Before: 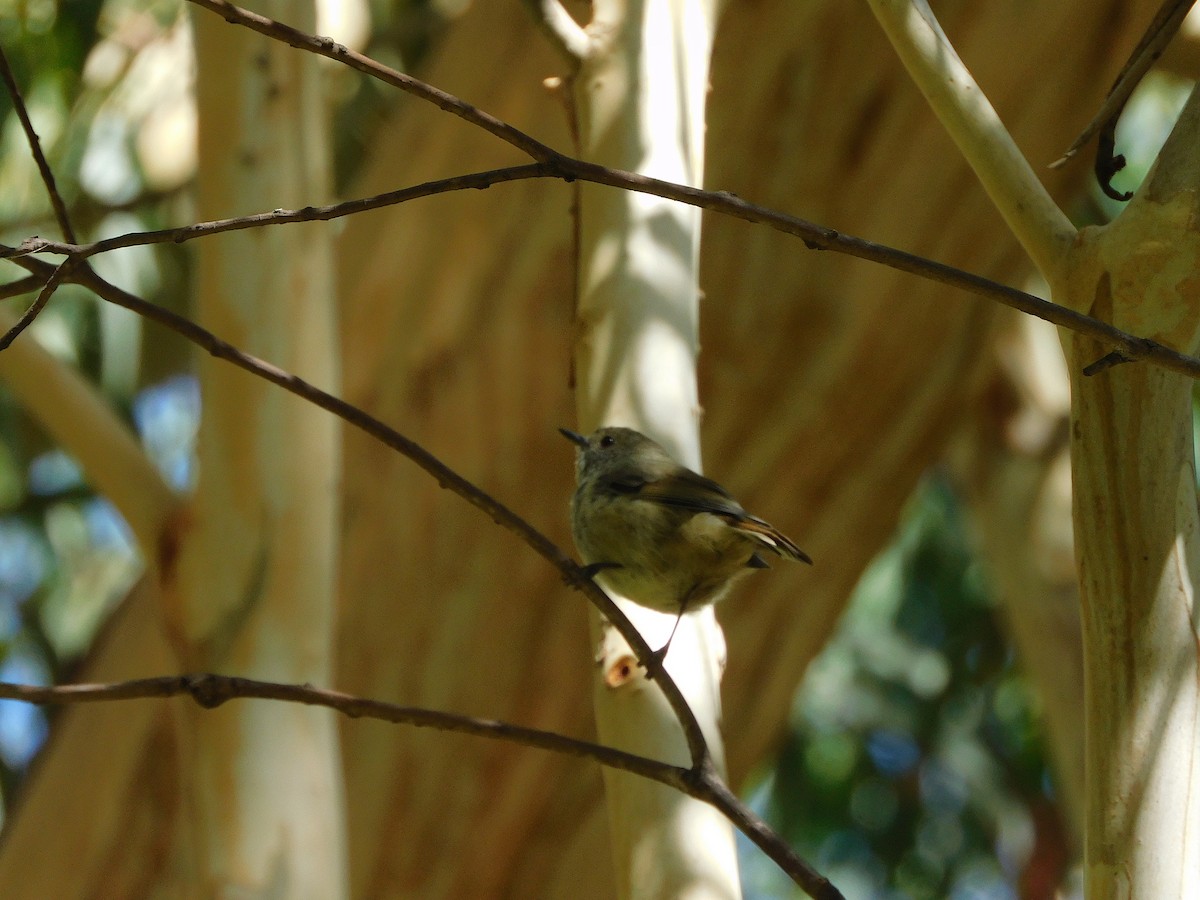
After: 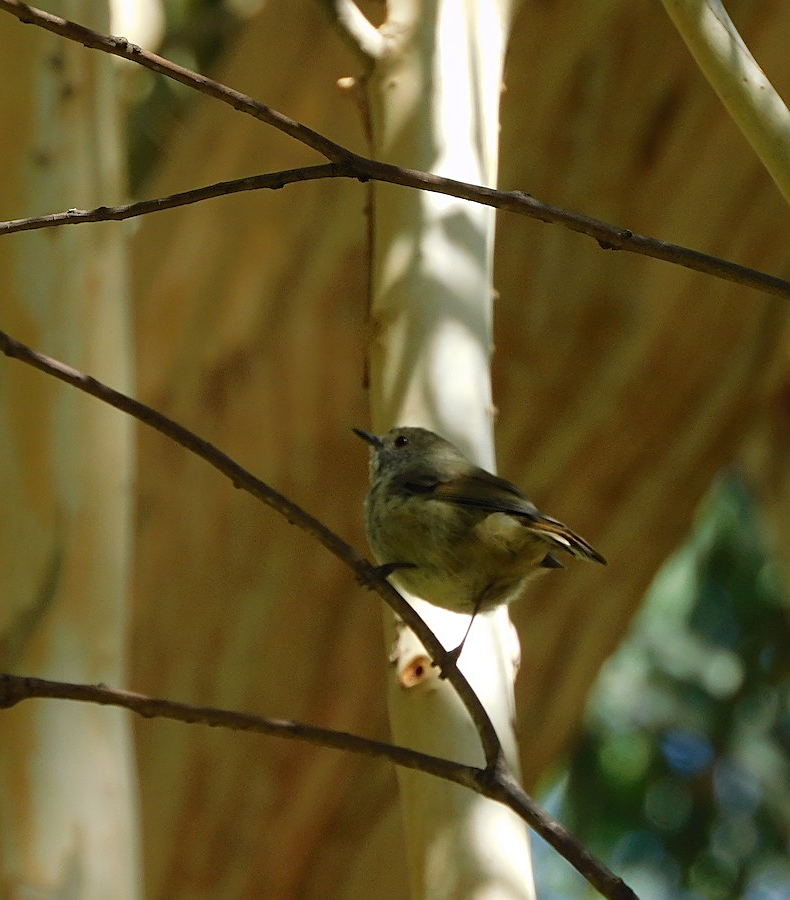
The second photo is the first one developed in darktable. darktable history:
sharpen: on, module defaults
crop: left 17.19%, right 16.908%
